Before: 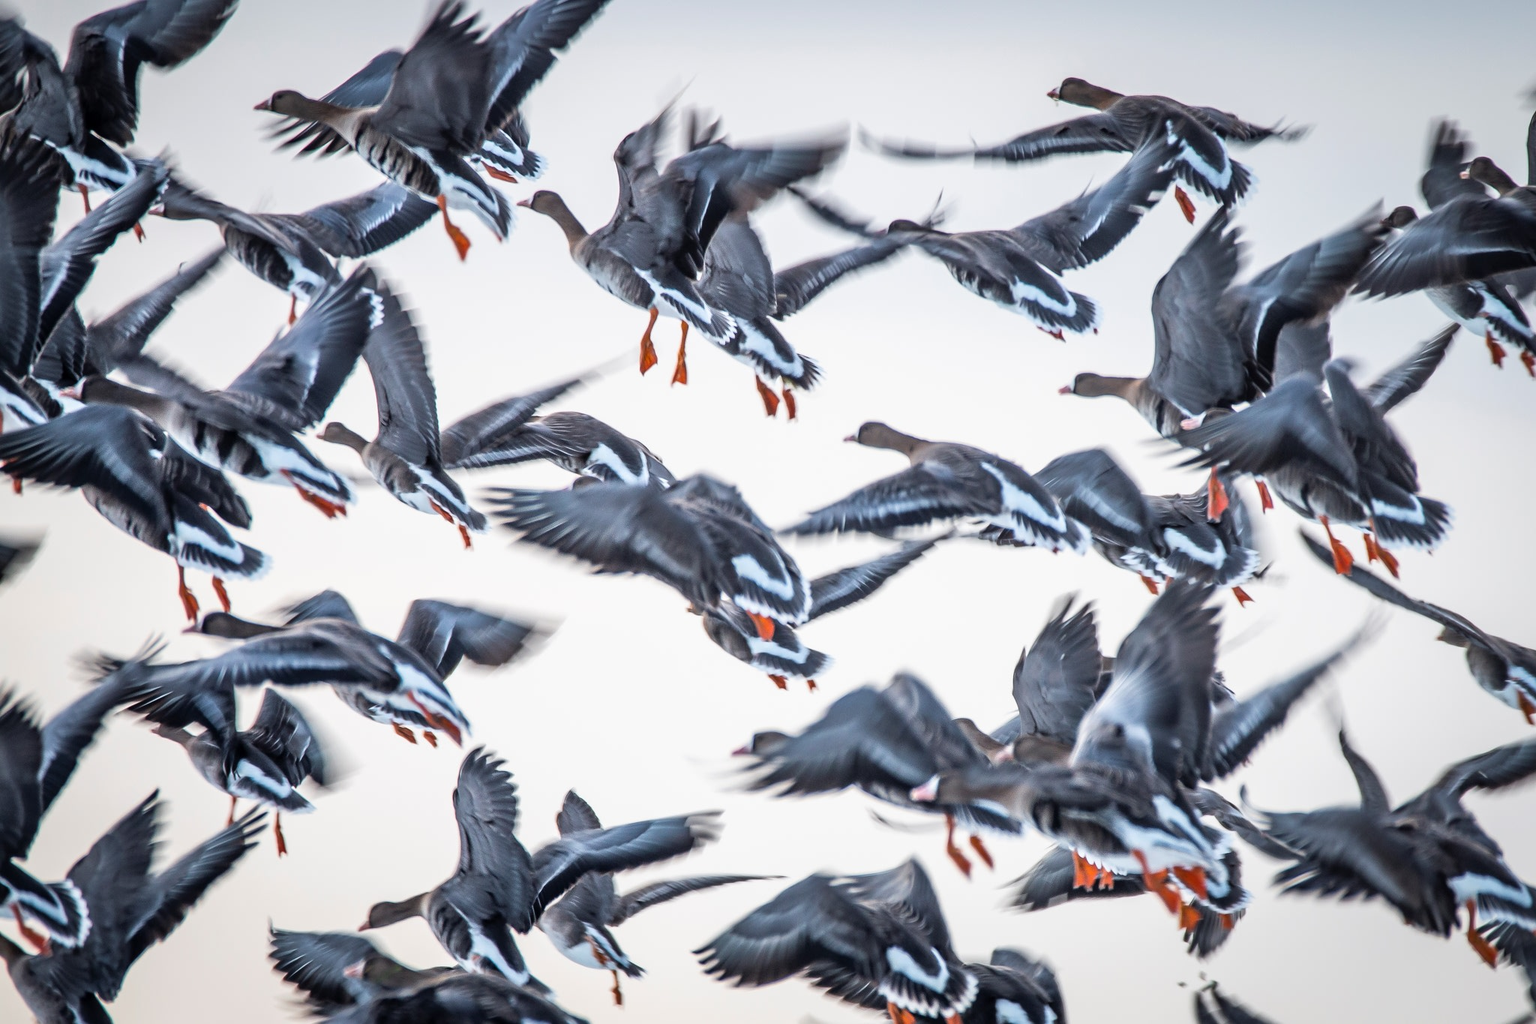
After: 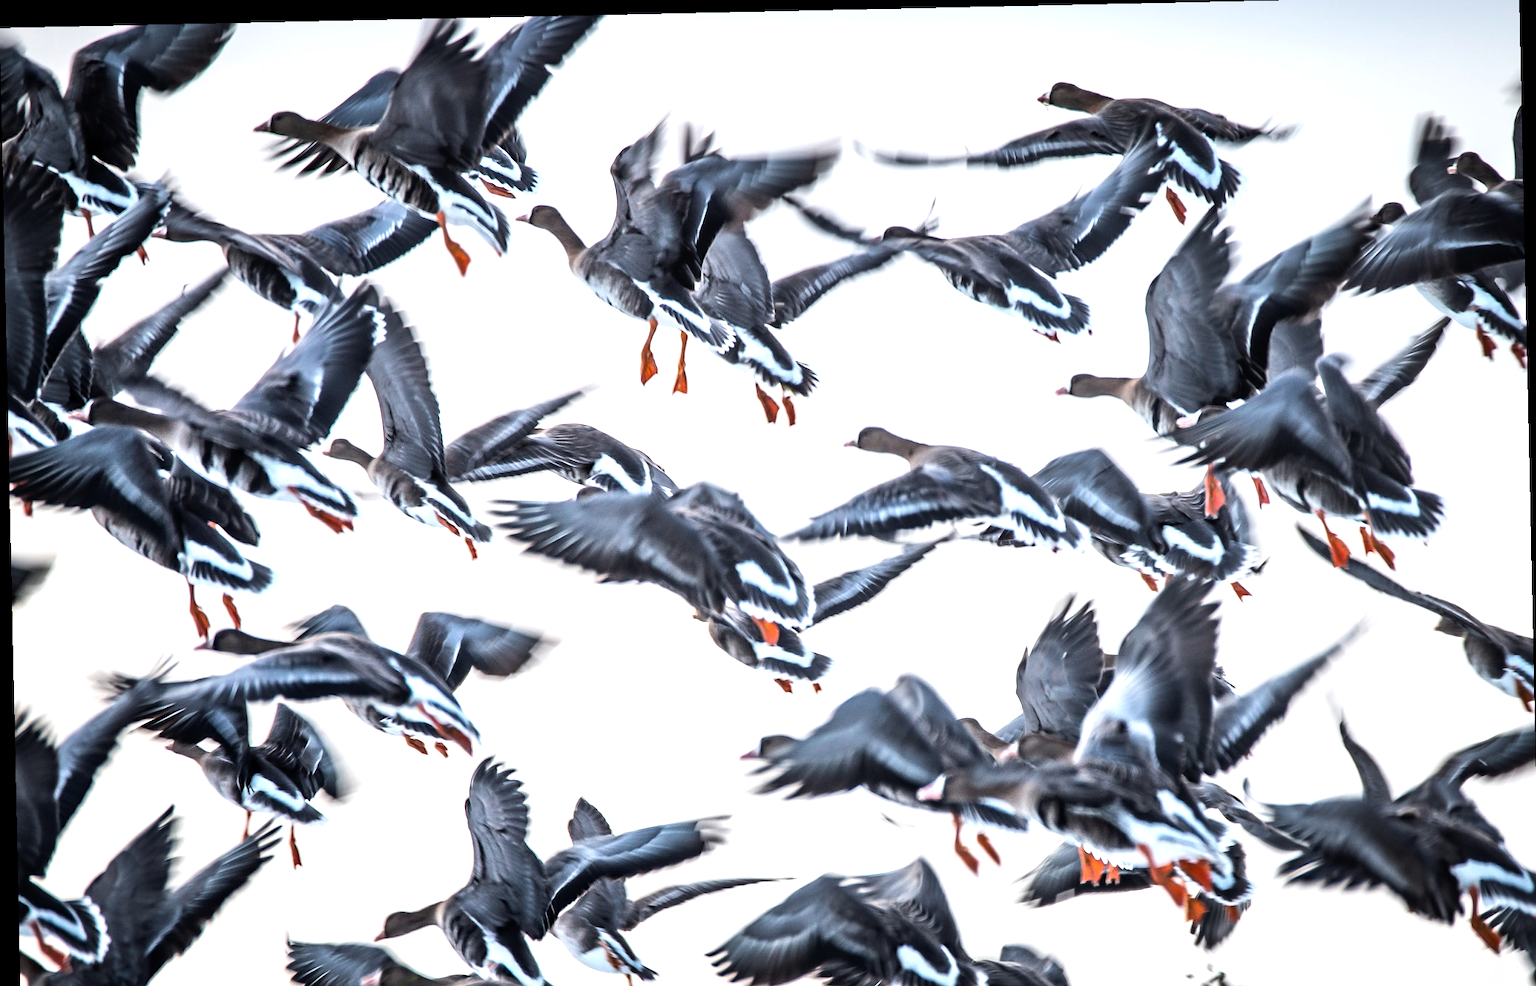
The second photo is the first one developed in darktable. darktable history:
tone equalizer: -8 EV -0.75 EV, -7 EV -0.7 EV, -6 EV -0.6 EV, -5 EV -0.4 EV, -3 EV 0.4 EV, -2 EV 0.6 EV, -1 EV 0.7 EV, +0 EV 0.75 EV, edges refinement/feathering 500, mask exposure compensation -1.57 EV, preserve details no
crop: top 0.448%, right 0.264%, bottom 5.045%
rotate and perspective: rotation -1.24°, automatic cropping off
